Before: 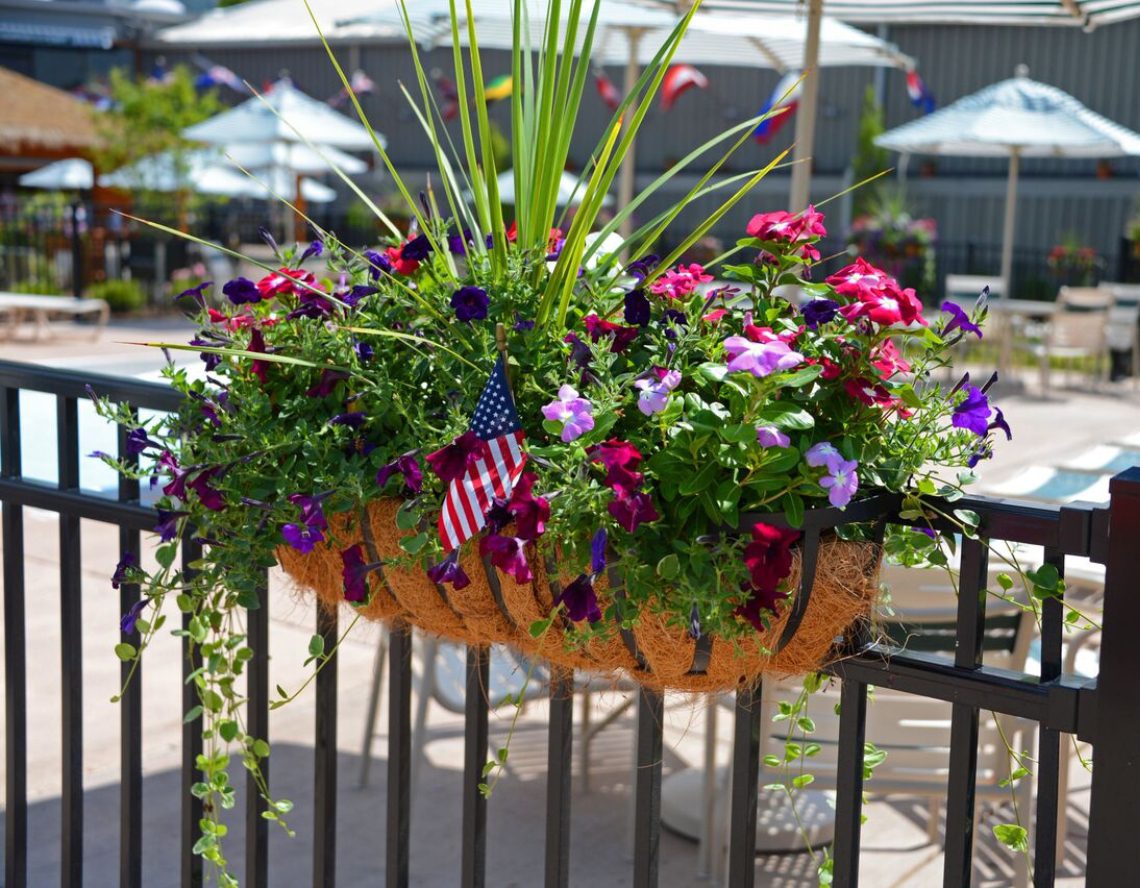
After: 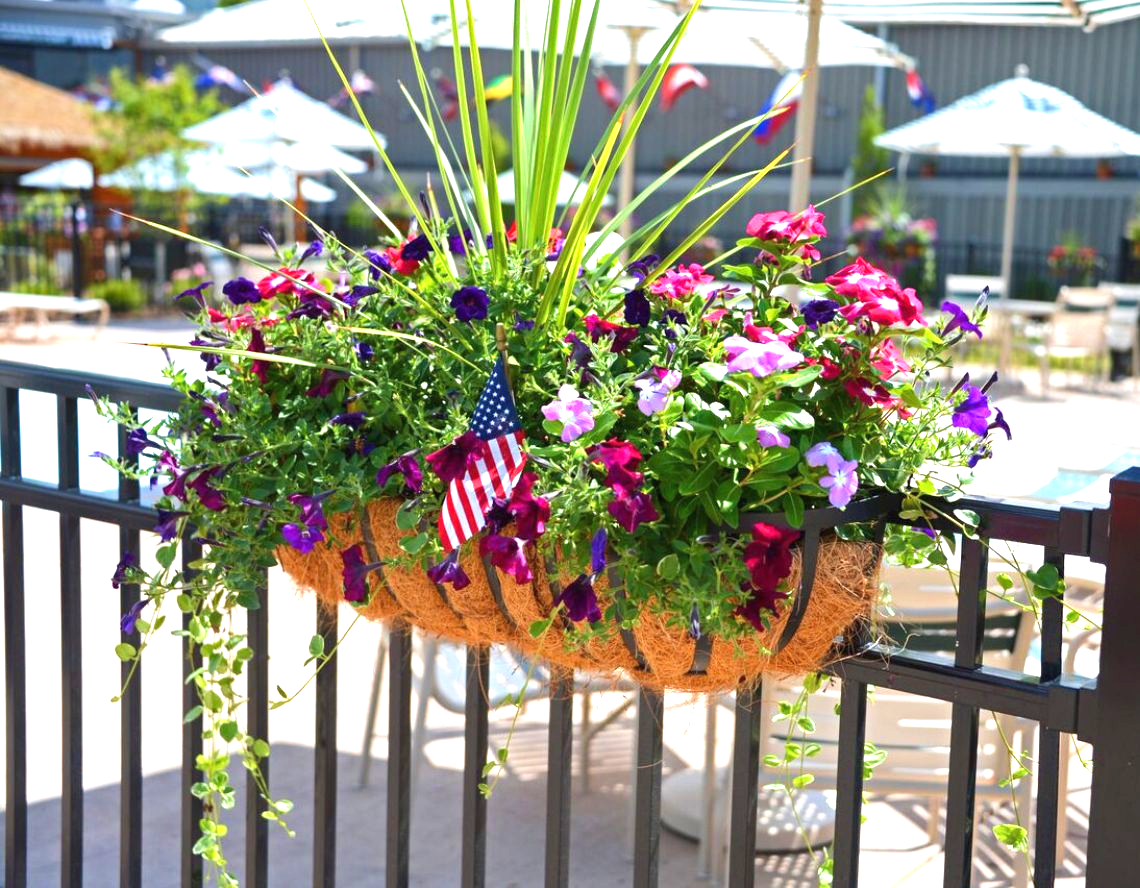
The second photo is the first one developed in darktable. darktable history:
velvia: strength 15%
exposure: black level correction 0, exposure 1.1 EV, compensate exposure bias true, compensate highlight preservation false
